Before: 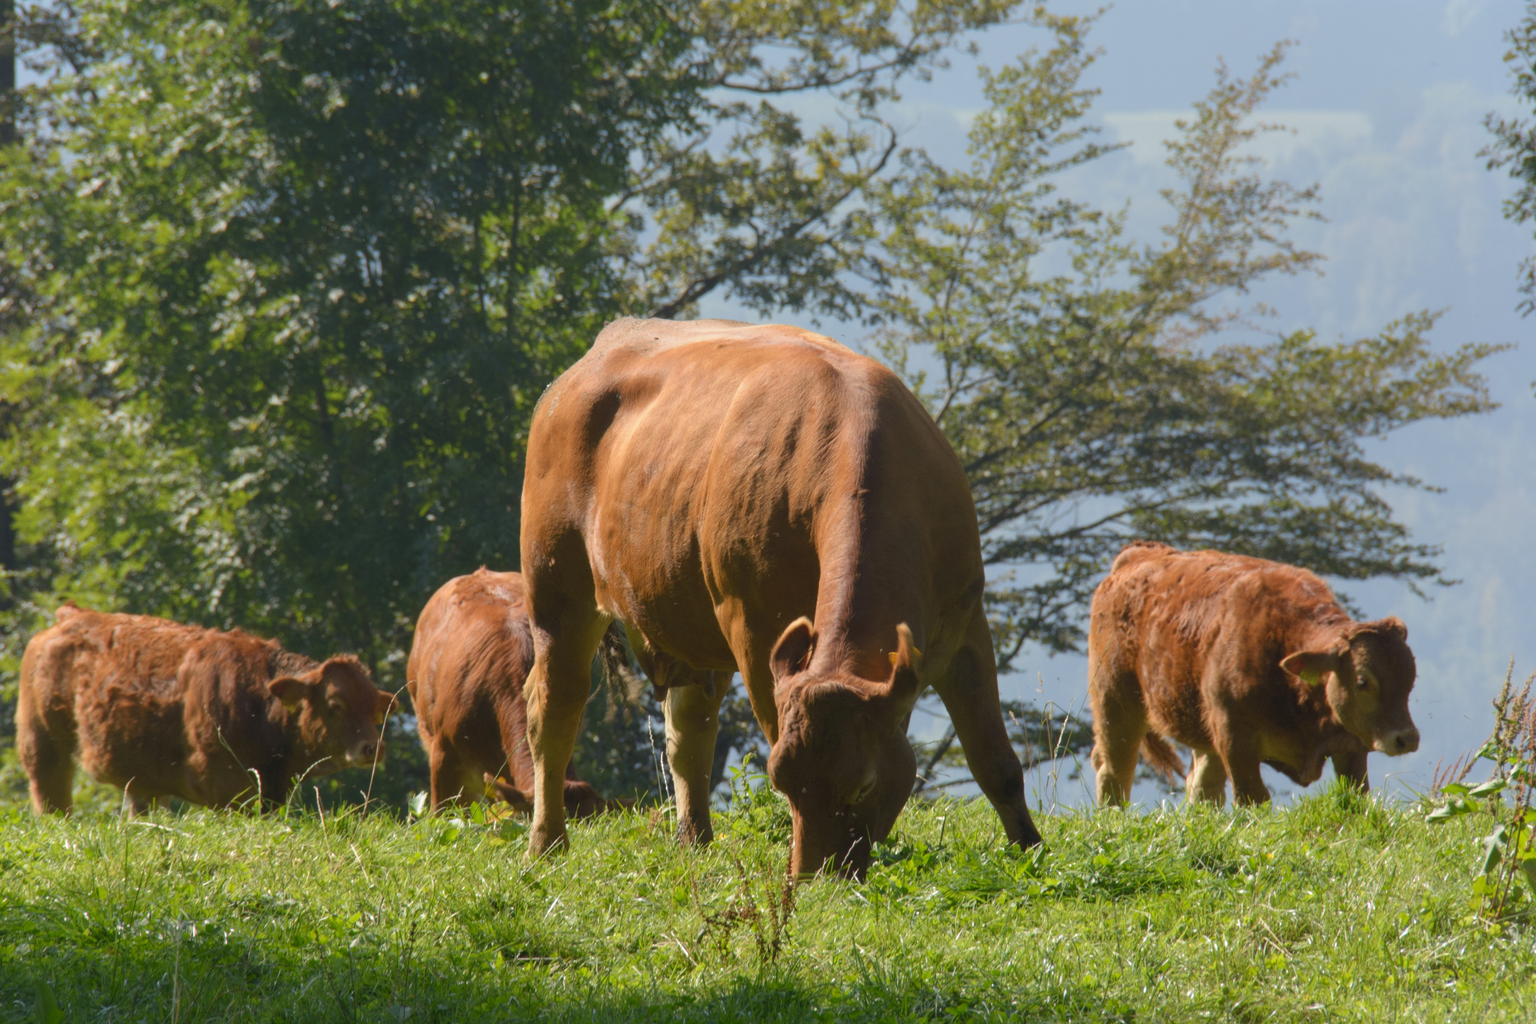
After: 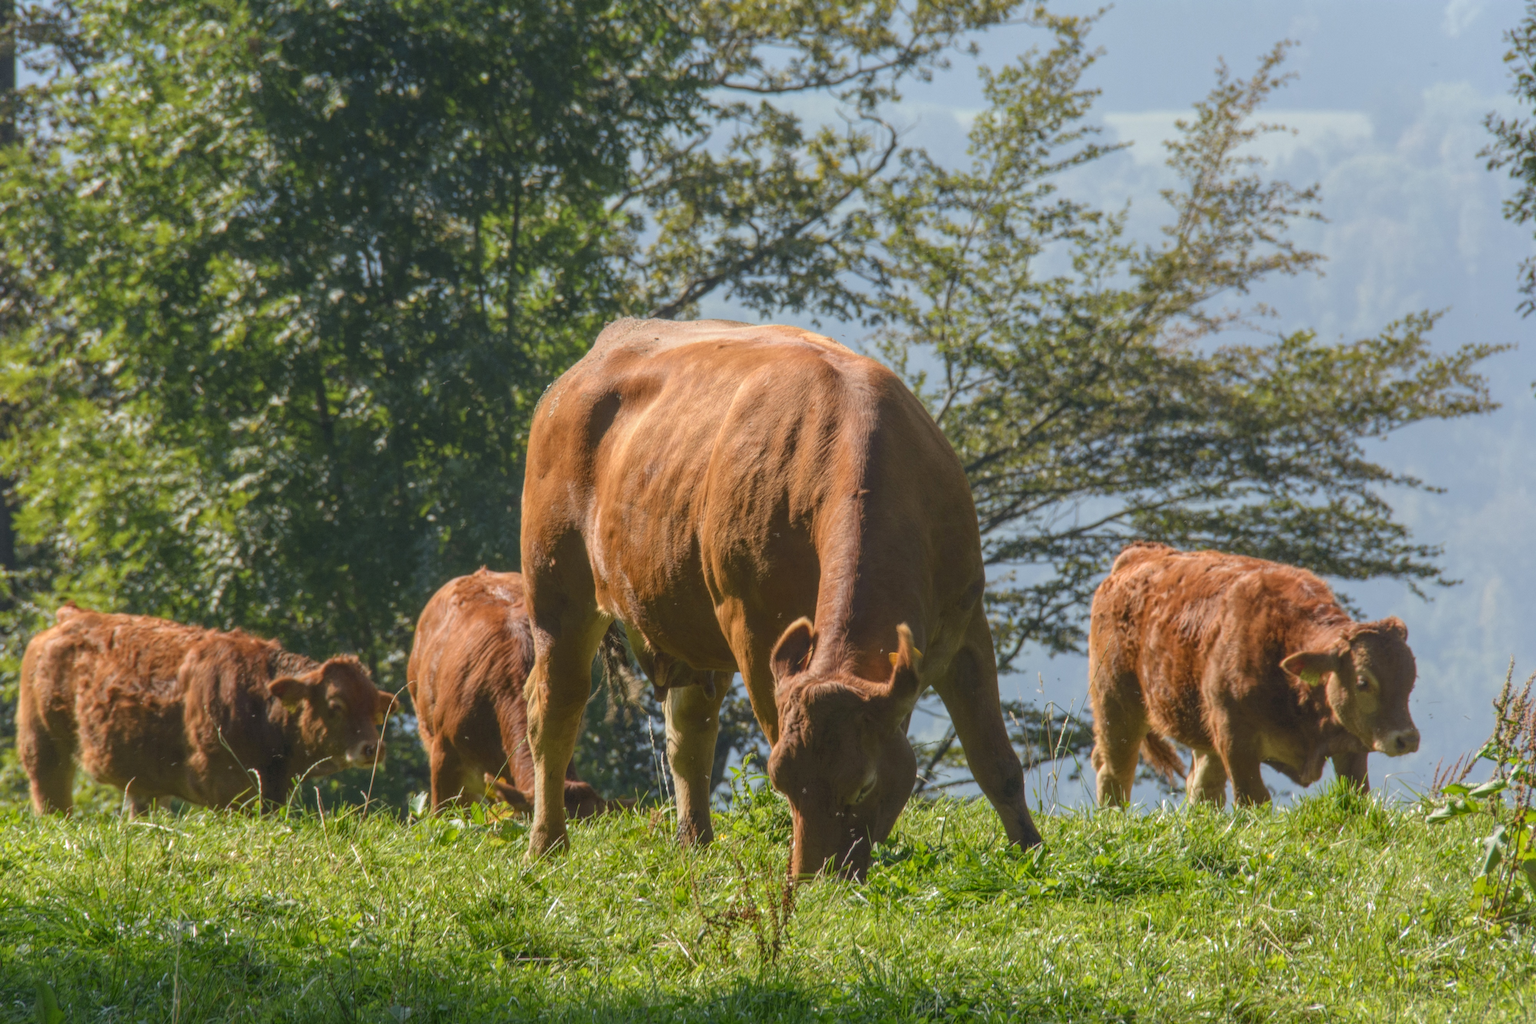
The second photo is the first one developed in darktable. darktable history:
tone equalizer: on, module defaults
local contrast: highlights 67%, shadows 34%, detail 167%, midtone range 0.2
